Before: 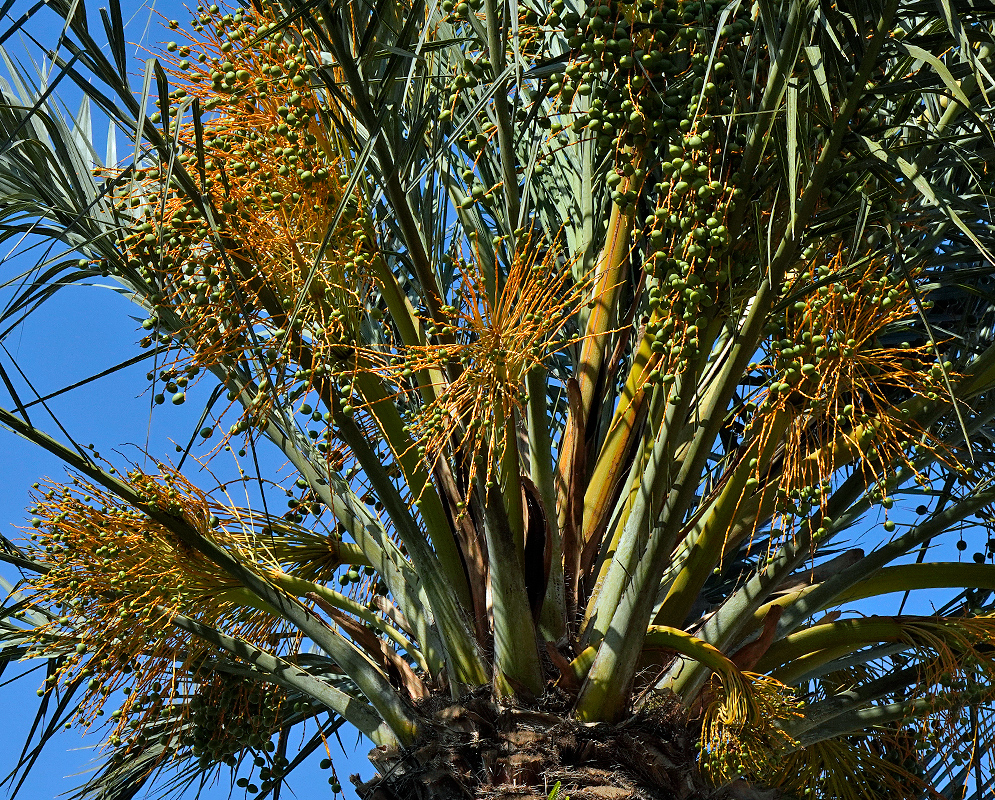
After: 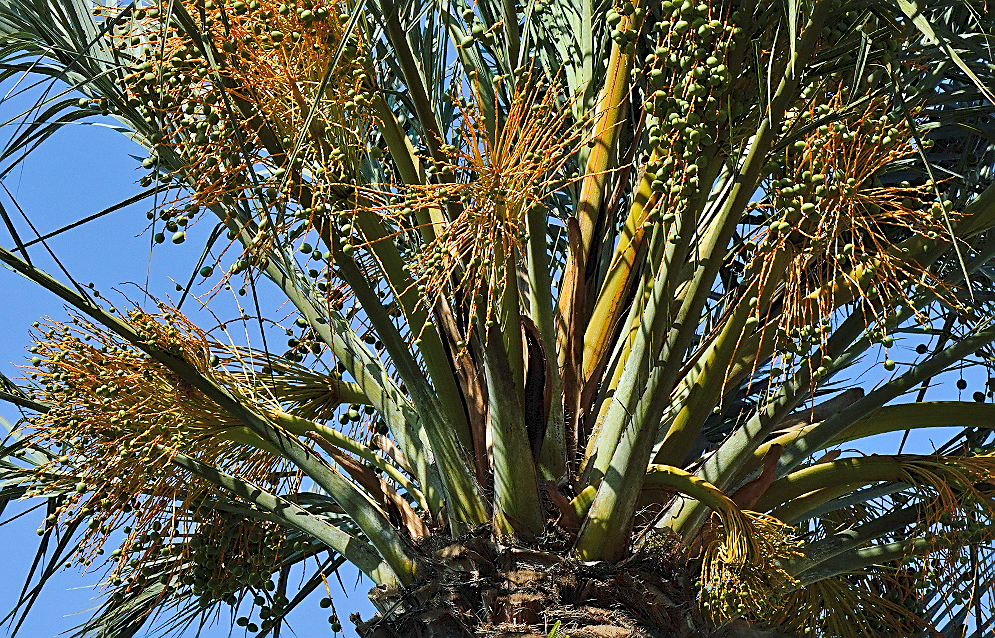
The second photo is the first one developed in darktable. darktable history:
crop and rotate: top 20.147%
velvia: on, module defaults
tone curve: curves: ch0 [(0, 0) (0.003, 0.06) (0.011, 0.071) (0.025, 0.085) (0.044, 0.104) (0.069, 0.123) (0.1, 0.146) (0.136, 0.167) (0.177, 0.205) (0.224, 0.248) (0.277, 0.309) (0.335, 0.384) (0.399, 0.467) (0.468, 0.553) (0.543, 0.633) (0.623, 0.698) (0.709, 0.769) (0.801, 0.841) (0.898, 0.912) (1, 1)], preserve colors none
sharpen: on, module defaults
